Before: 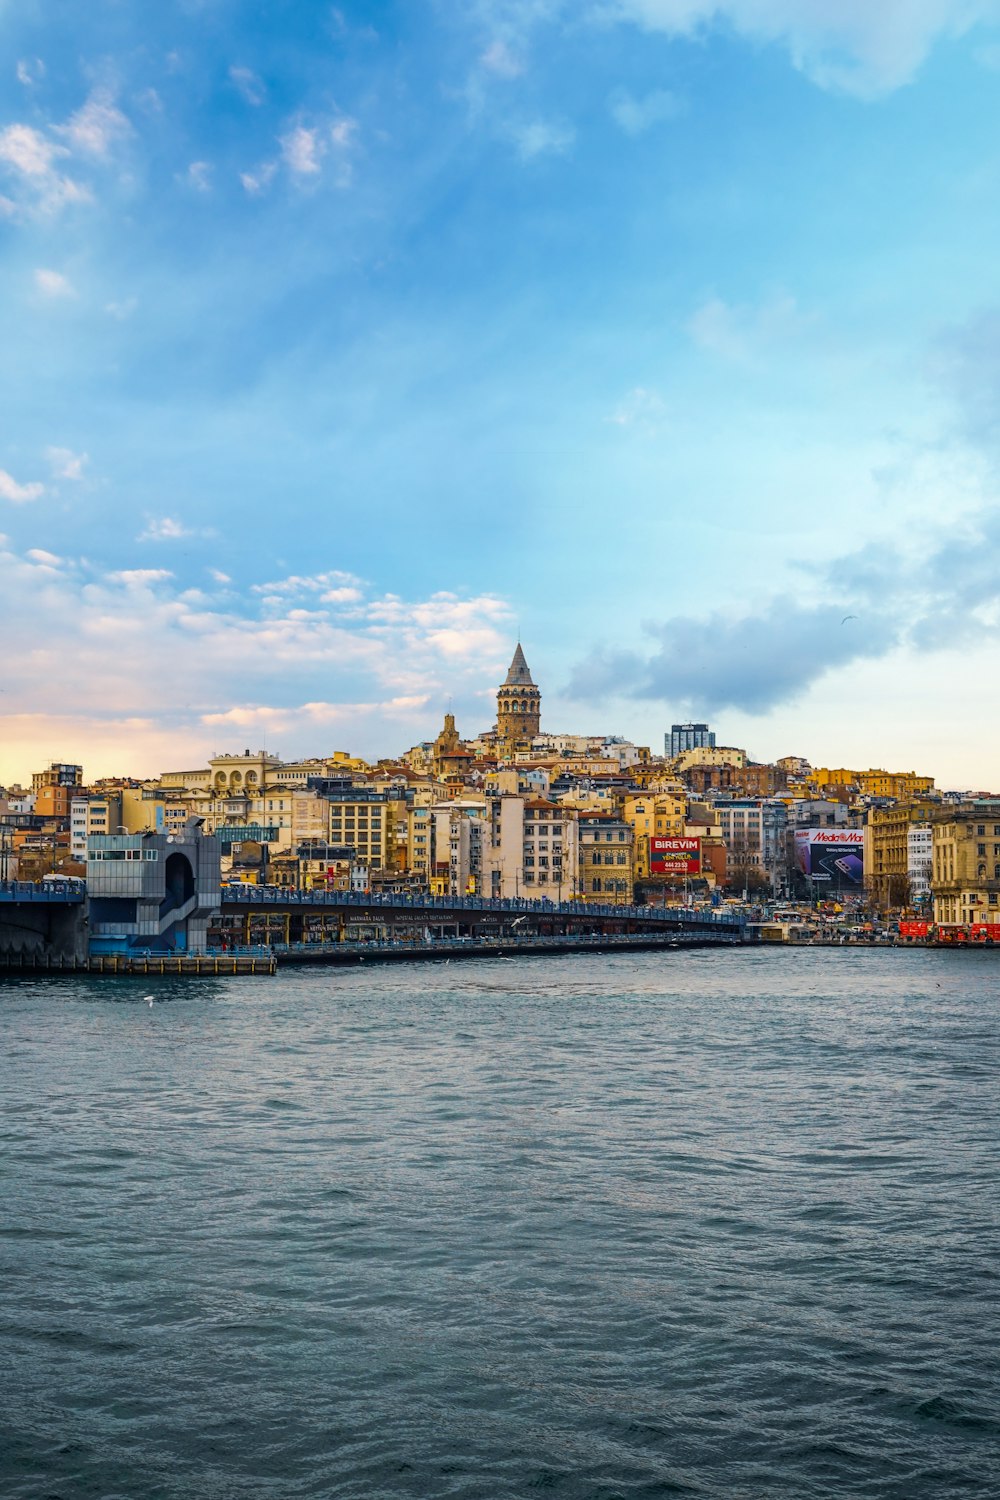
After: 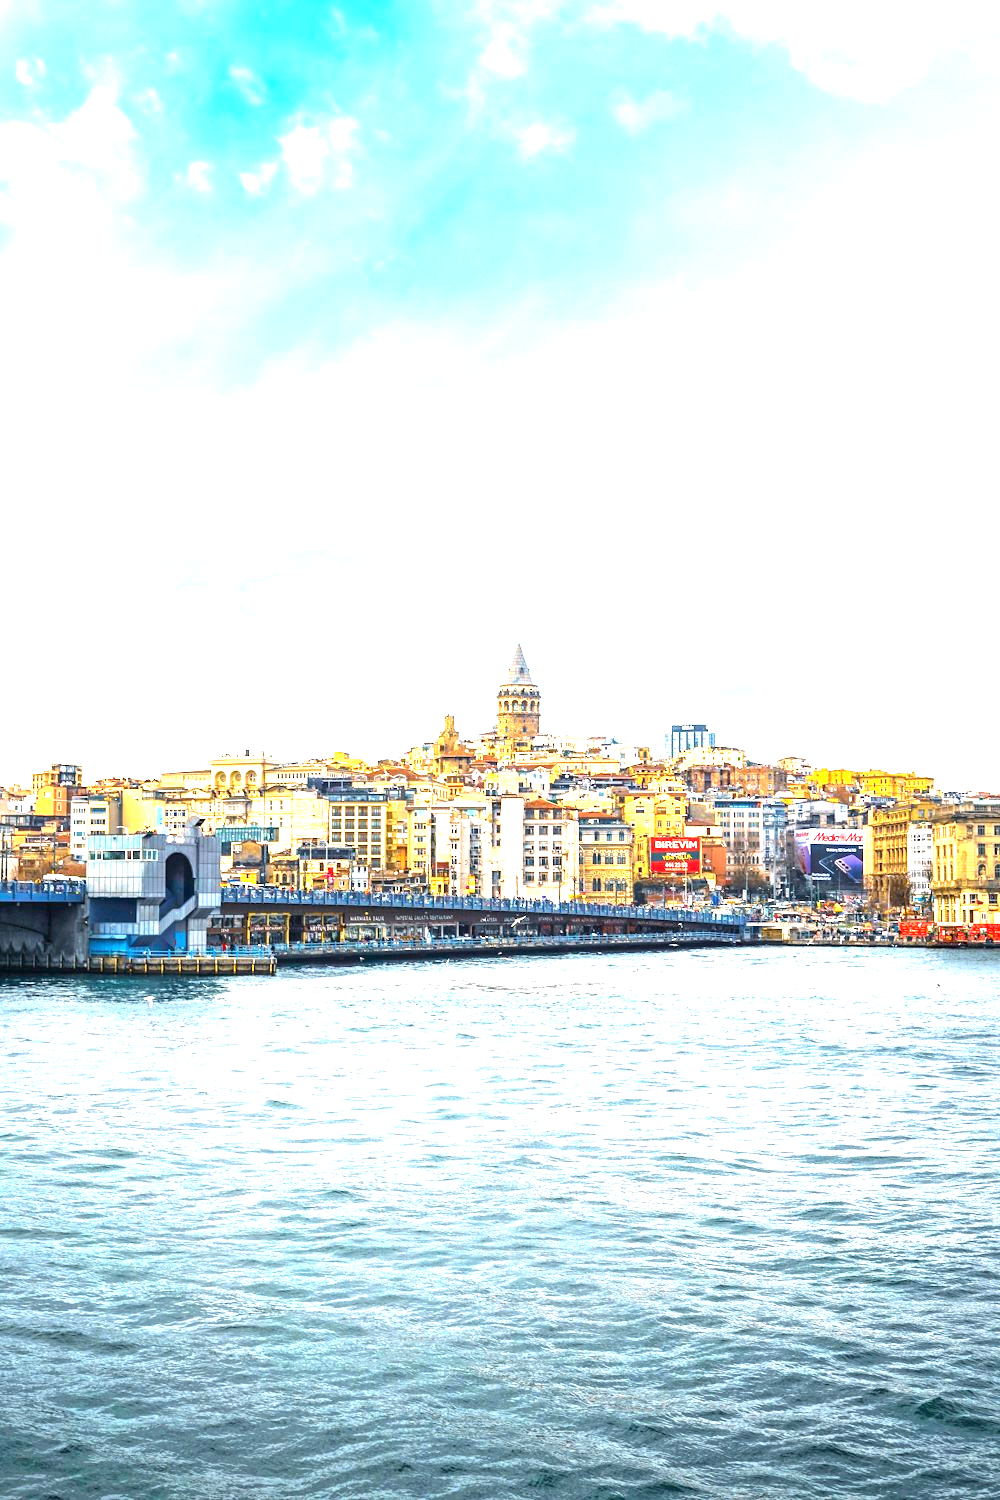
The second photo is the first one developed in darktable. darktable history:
exposure: black level correction 0, exposure 2.301 EV, compensate highlight preservation false
